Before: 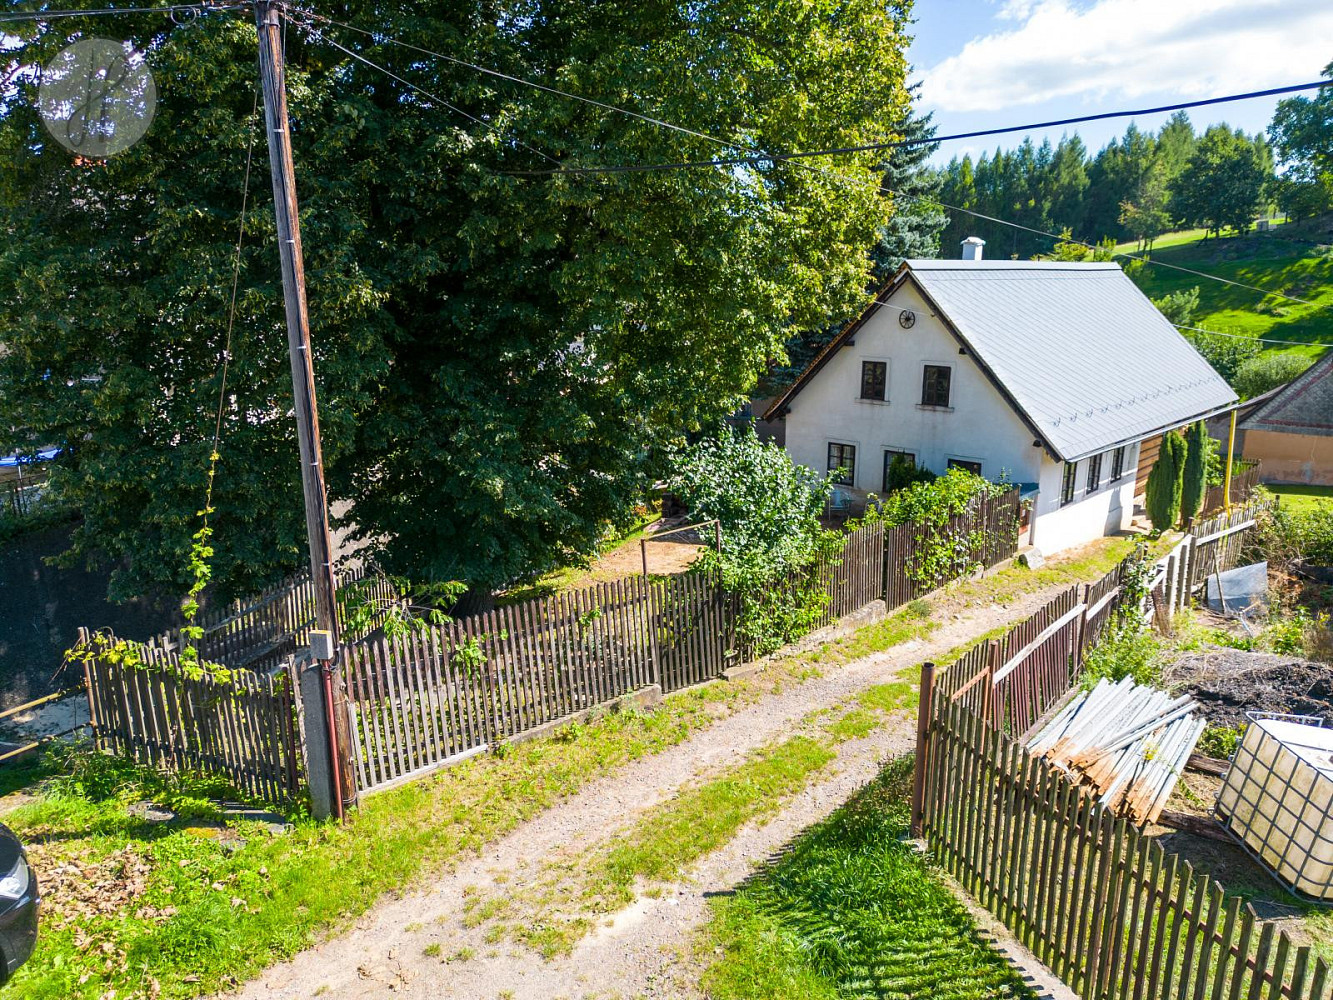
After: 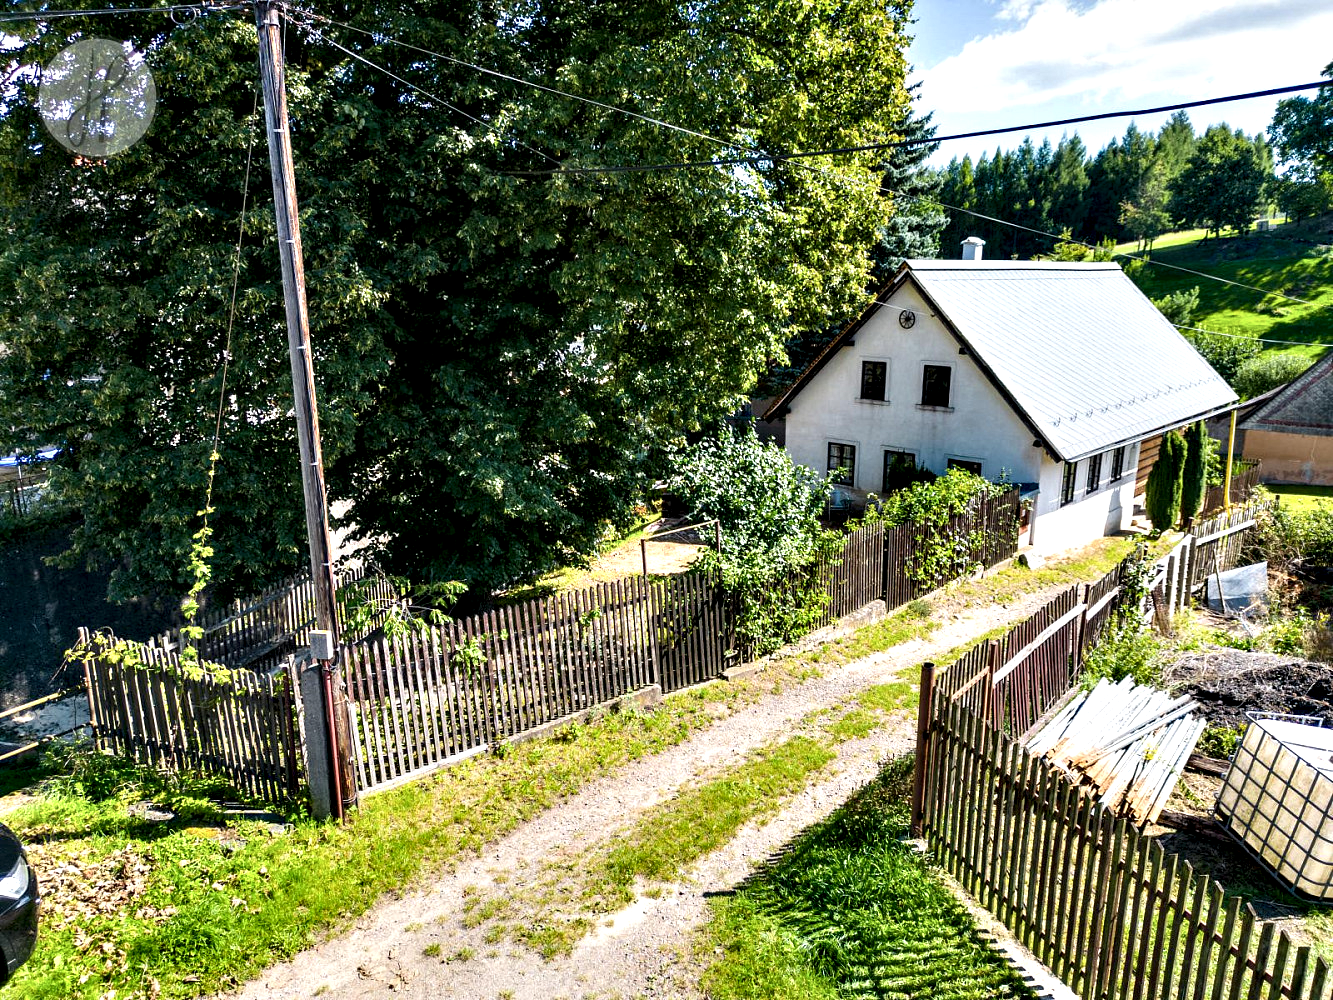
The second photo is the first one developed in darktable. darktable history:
contrast equalizer: y [[0.609, 0.611, 0.615, 0.613, 0.607, 0.603], [0.504, 0.498, 0.496, 0.499, 0.506, 0.516], [0 ×6], [0 ×6], [0 ×6]]
